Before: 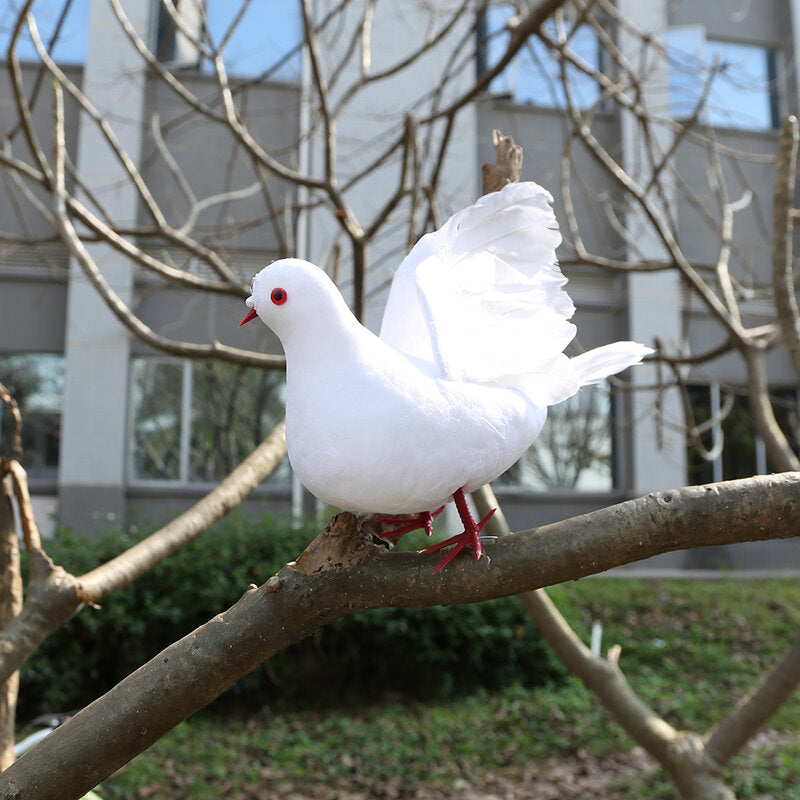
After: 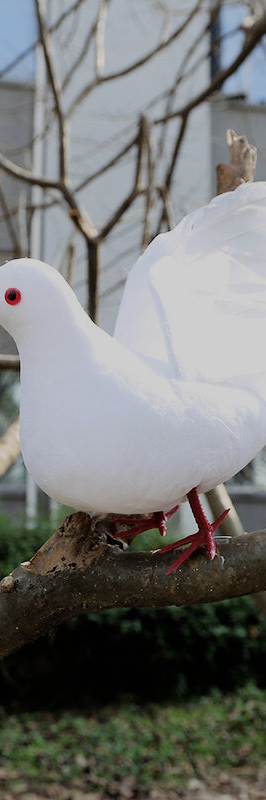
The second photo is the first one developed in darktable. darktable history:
filmic rgb: black relative exposure -6.98 EV, white relative exposure 5.63 EV, hardness 2.86
crop: left 33.36%, right 33.36%
